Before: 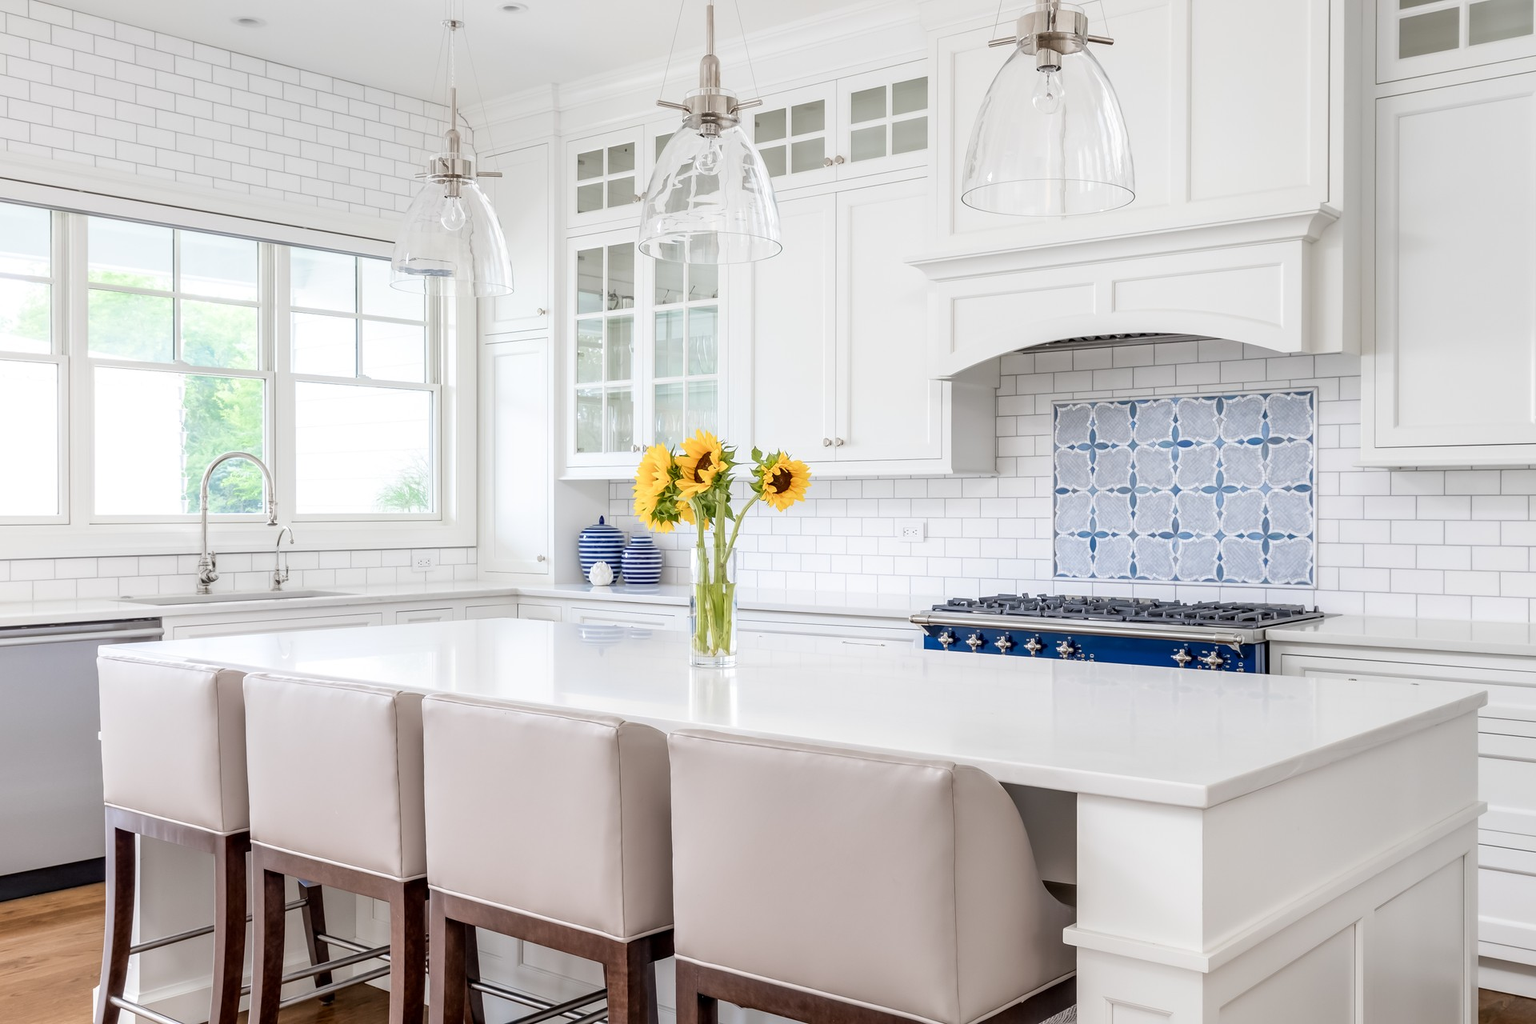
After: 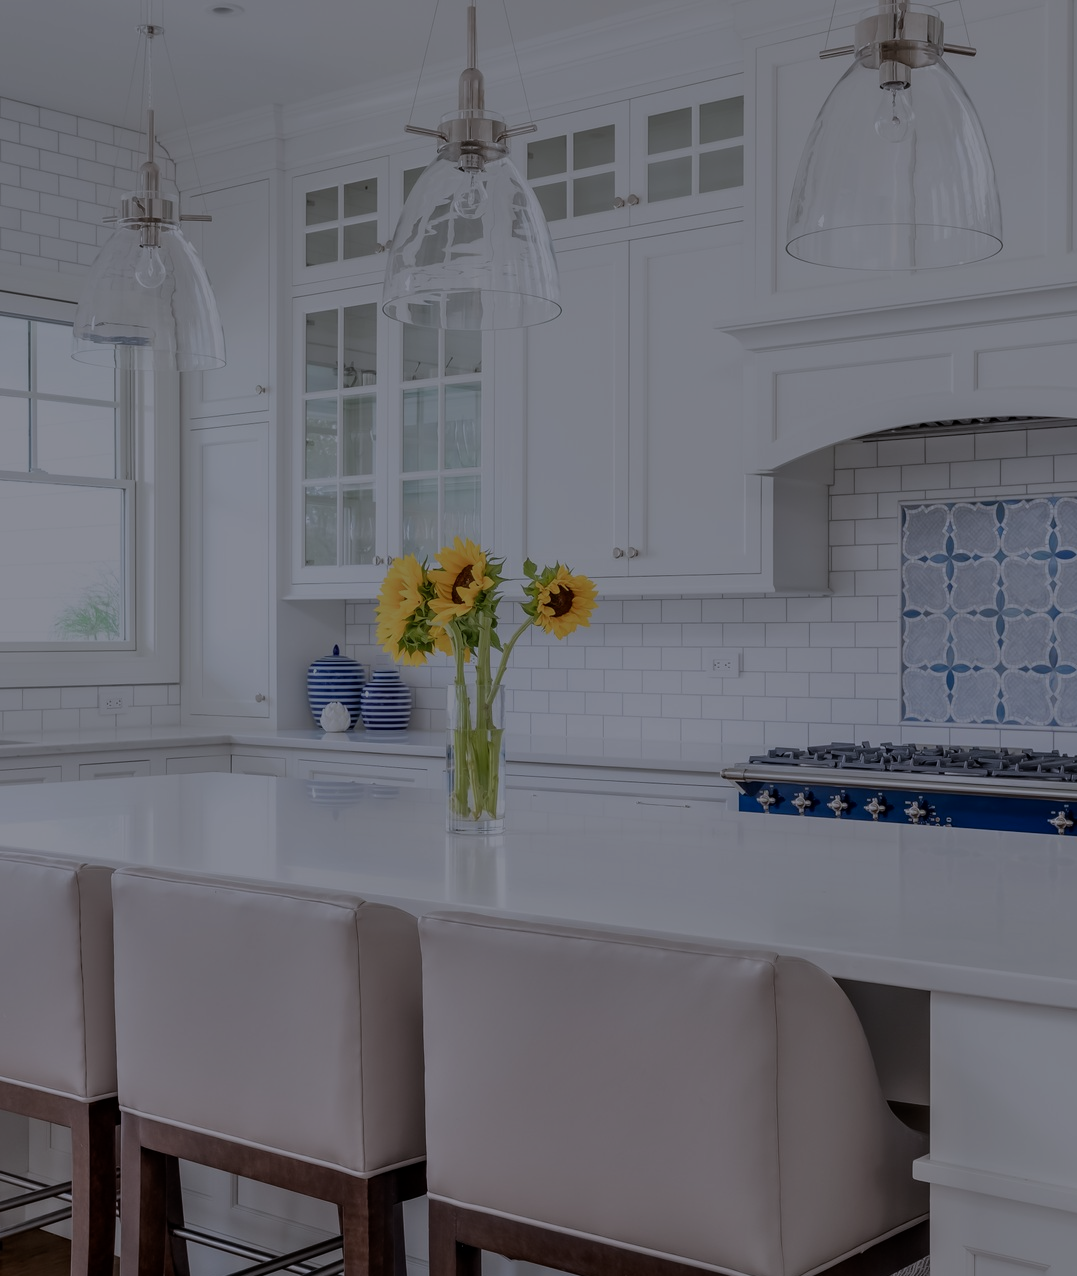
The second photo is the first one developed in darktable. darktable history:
color calibration: illuminant as shot in camera, x 0.358, y 0.373, temperature 4628.91 K
crop: left 21.674%, right 22.086%
tone equalizer: -8 EV -2 EV, -7 EV -2 EV, -6 EV -2 EV, -5 EV -2 EV, -4 EV -2 EV, -3 EV -2 EV, -2 EV -2 EV, -1 EV -1.63 EV, +0 EV -2 EV
